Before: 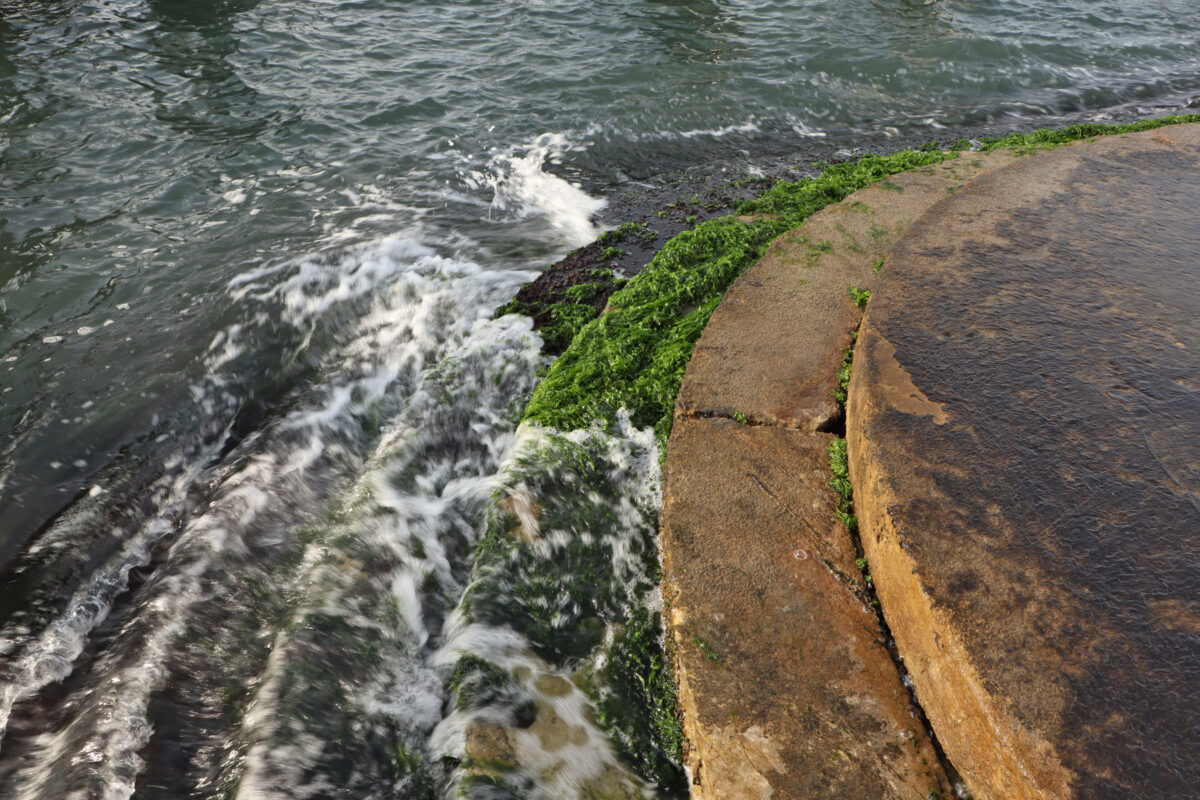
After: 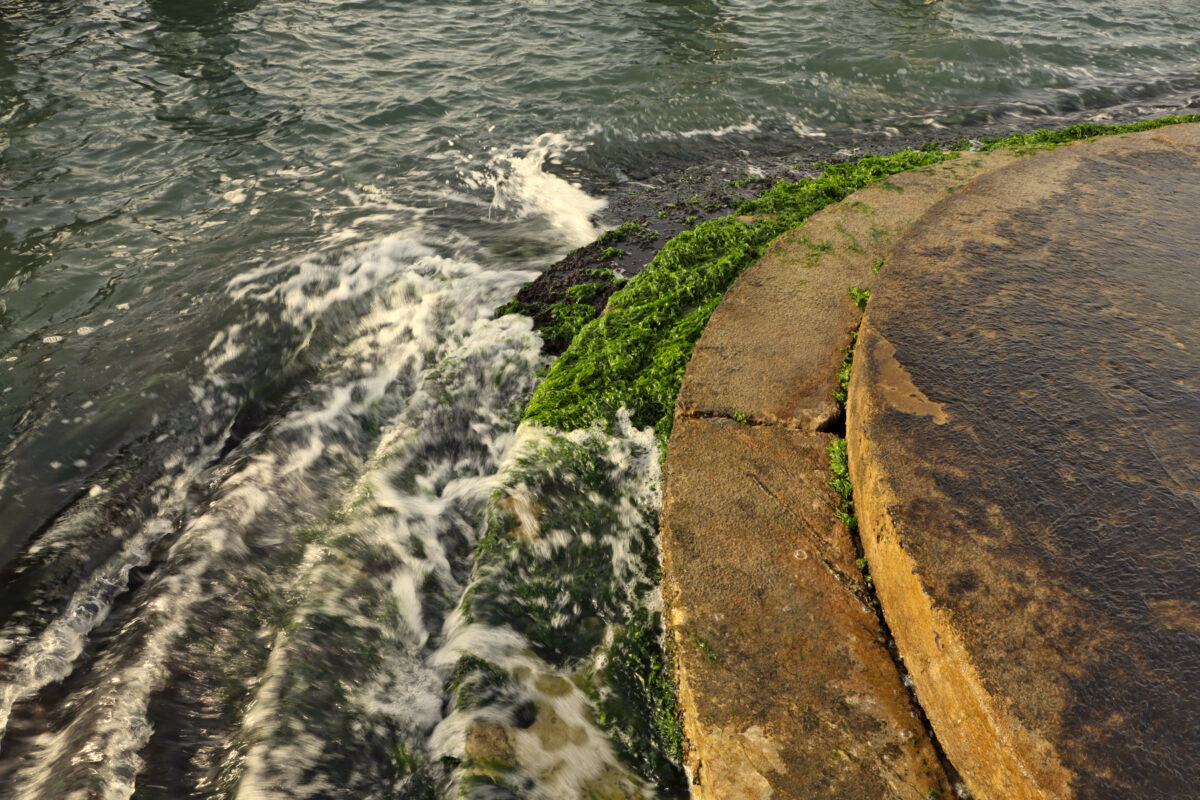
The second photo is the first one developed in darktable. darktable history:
color correction: highlights a* 1.39, highlights b* 17.83
local contrast: mode bilateral grid, contrast 20, coarseness 50, detail 120%, midtone range 0.2
